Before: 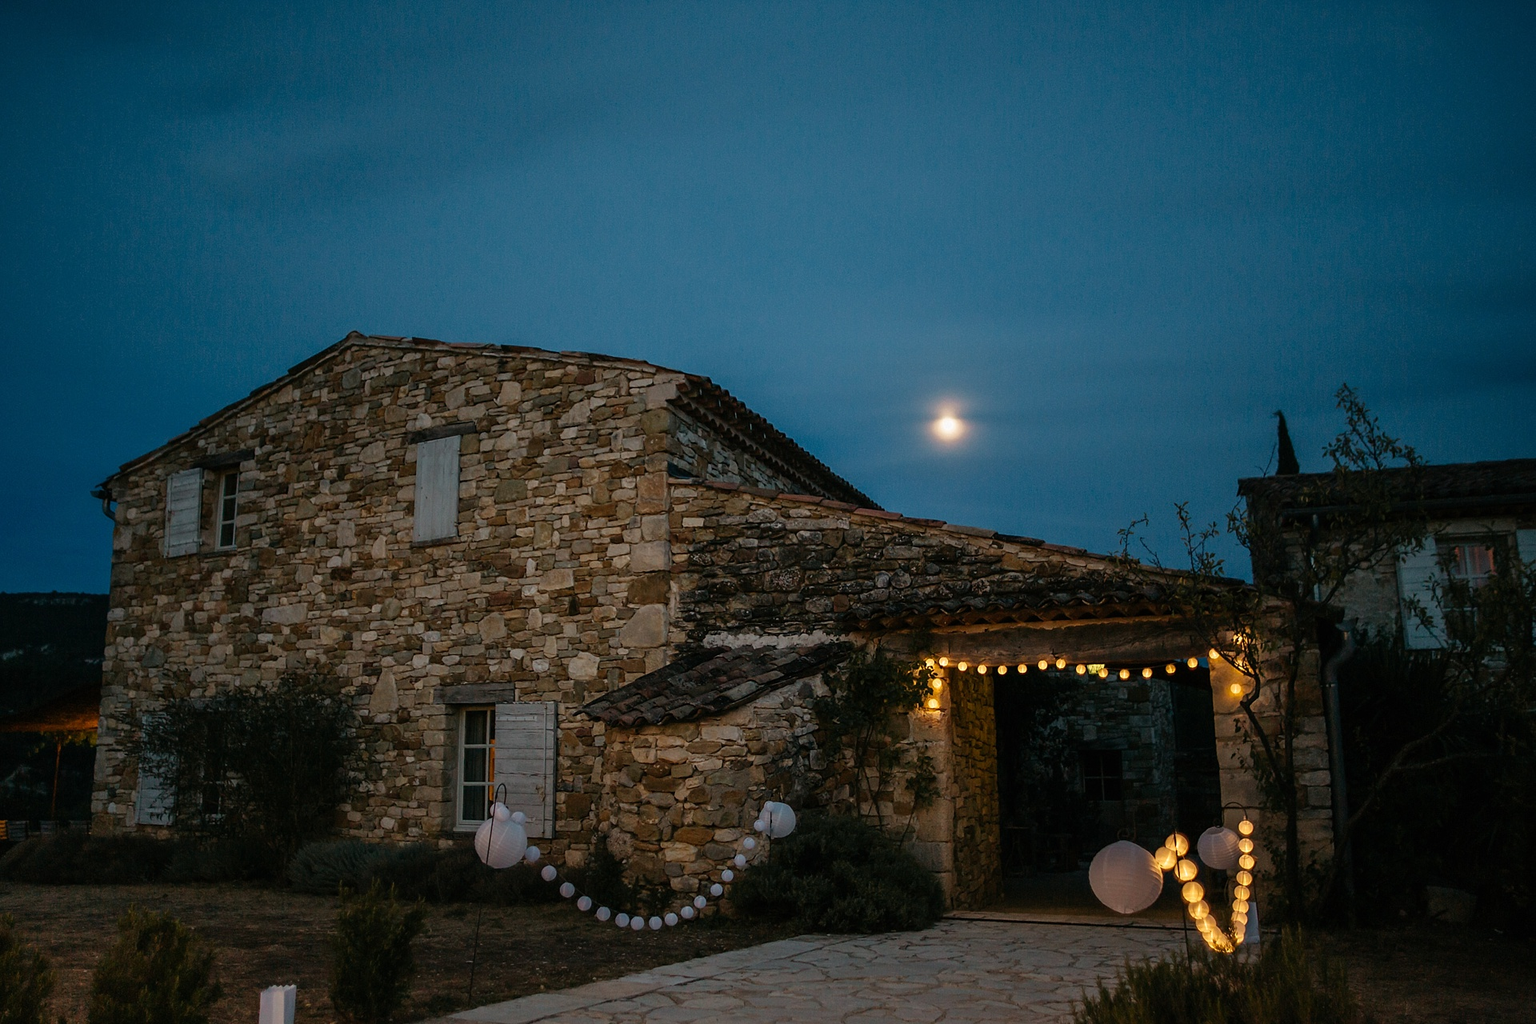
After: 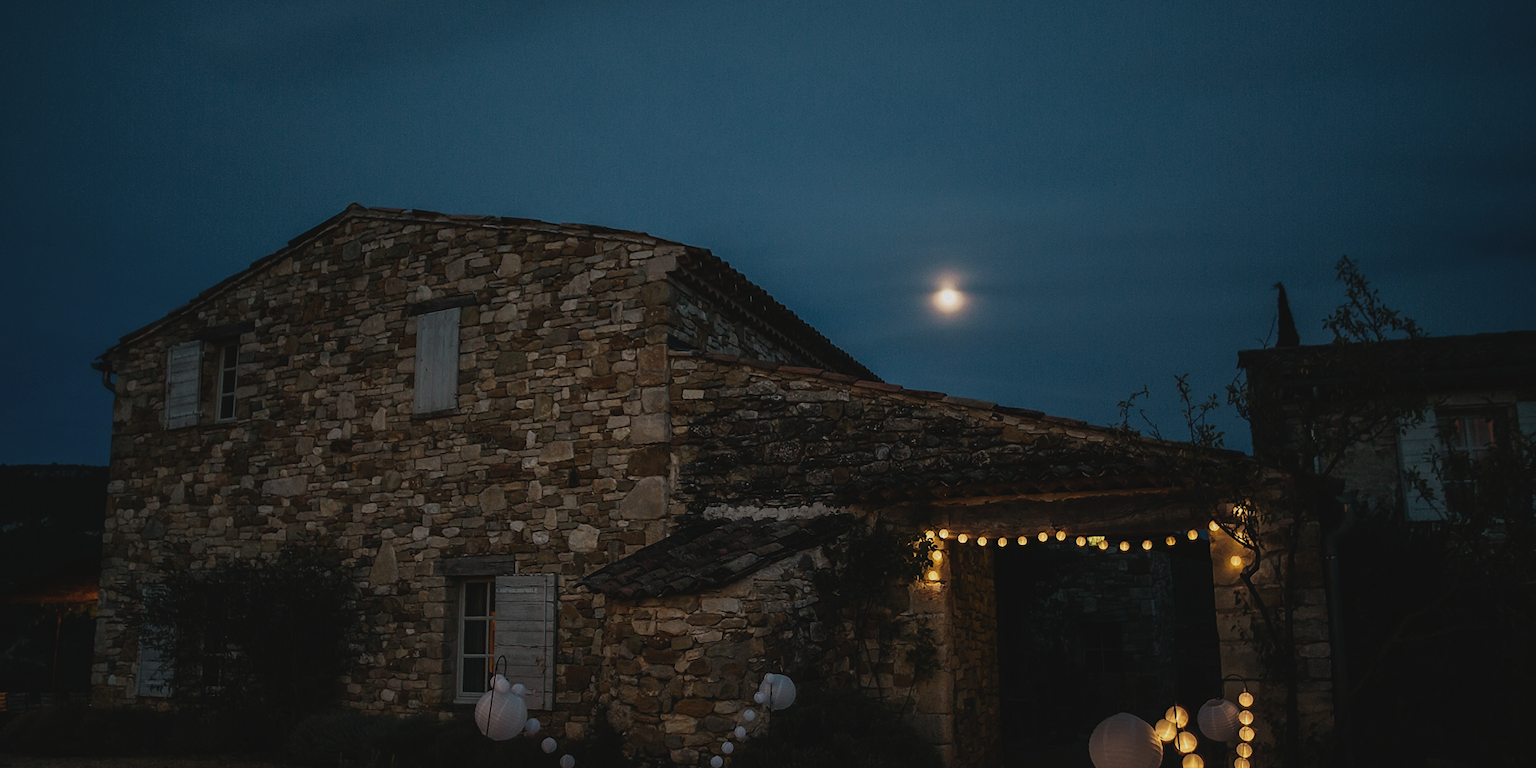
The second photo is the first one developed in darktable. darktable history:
exposure: black level correction -0.016, exposure -1.018 EV, compensate highlight preservation false
crop and rotate: top 12.5%, bottom 12.5%
tone equalizer: -8 EV -0.75 EV, -7 EV -0.7 EV, -6 EV -0.6 EV, -5 EV -0.4 EV, -3 EV 0.4 EV, -2 EV 0.6 EV, -1 EV 0.7 EV, +0 EV 0.75 EV, edges refinement/feathering 500, mask exposure compensation -1.57 EV, preserve details no
